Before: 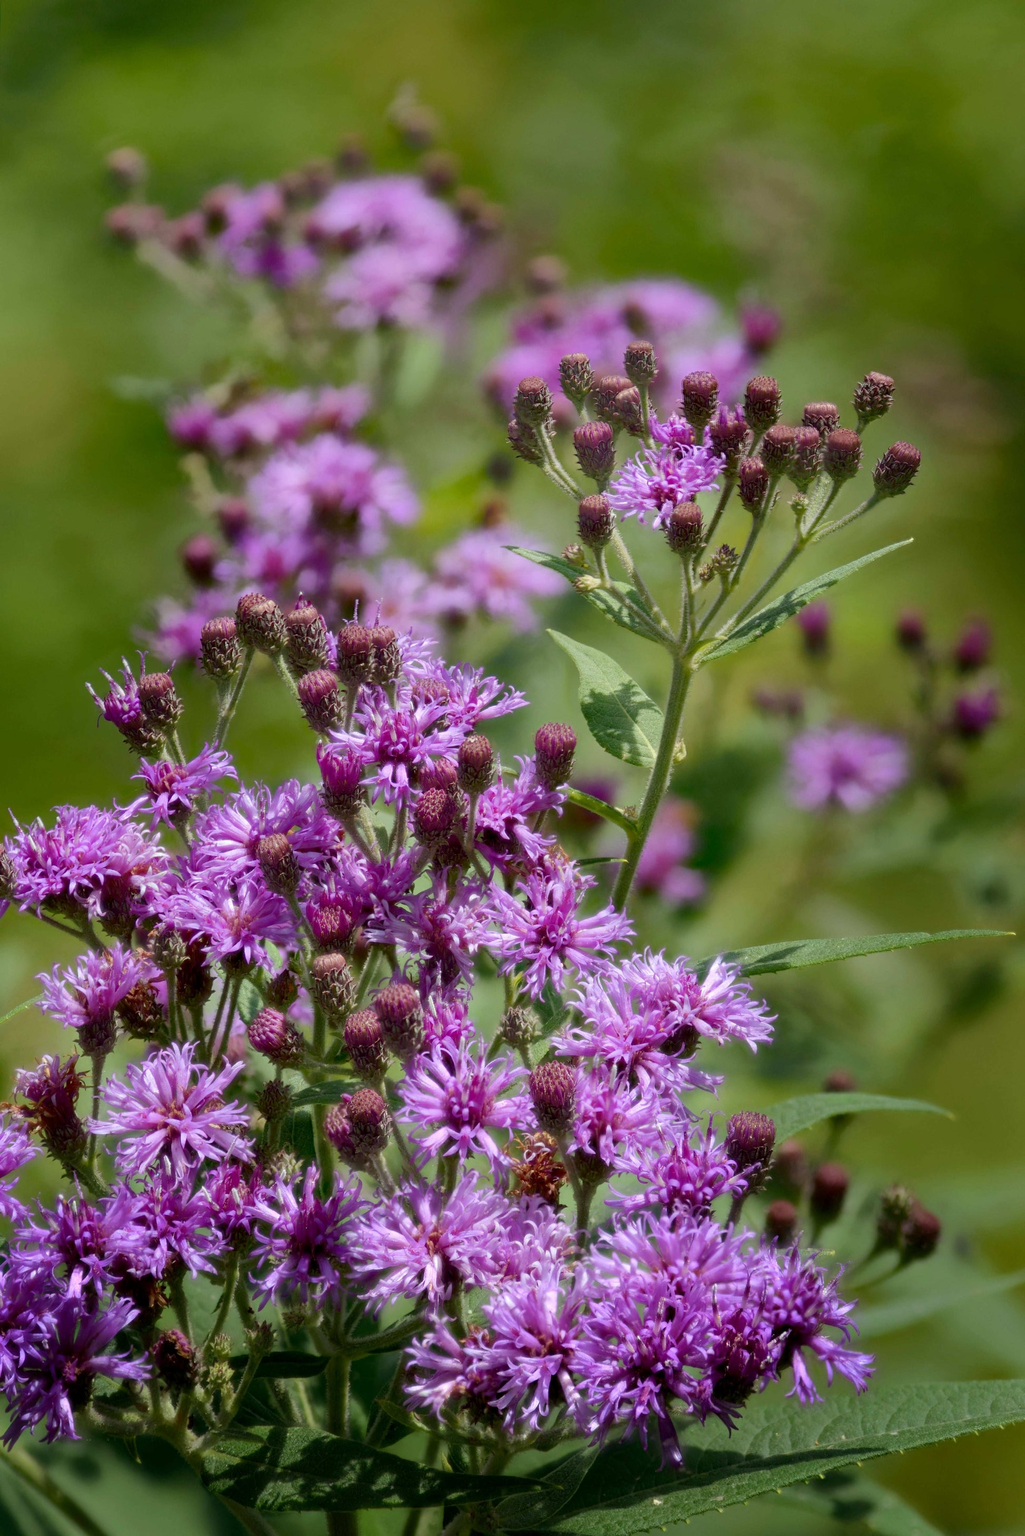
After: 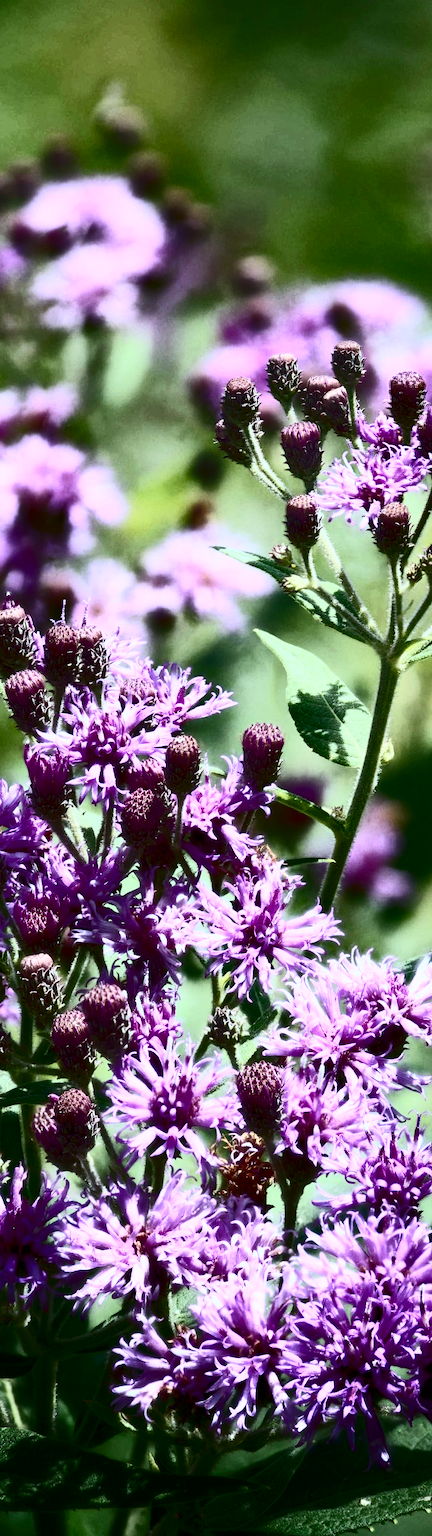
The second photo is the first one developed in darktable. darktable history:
crop: left 28.583%, right 29.231%
color calibration: illuminant F (fluorescent), F source F9 (Cool White Deluxe 4150 K) – high CRI, x 0.374, y 0.373, temperature 4158.34 K
contrast brightness saturation: contrast 0.93, brightness 0.2
